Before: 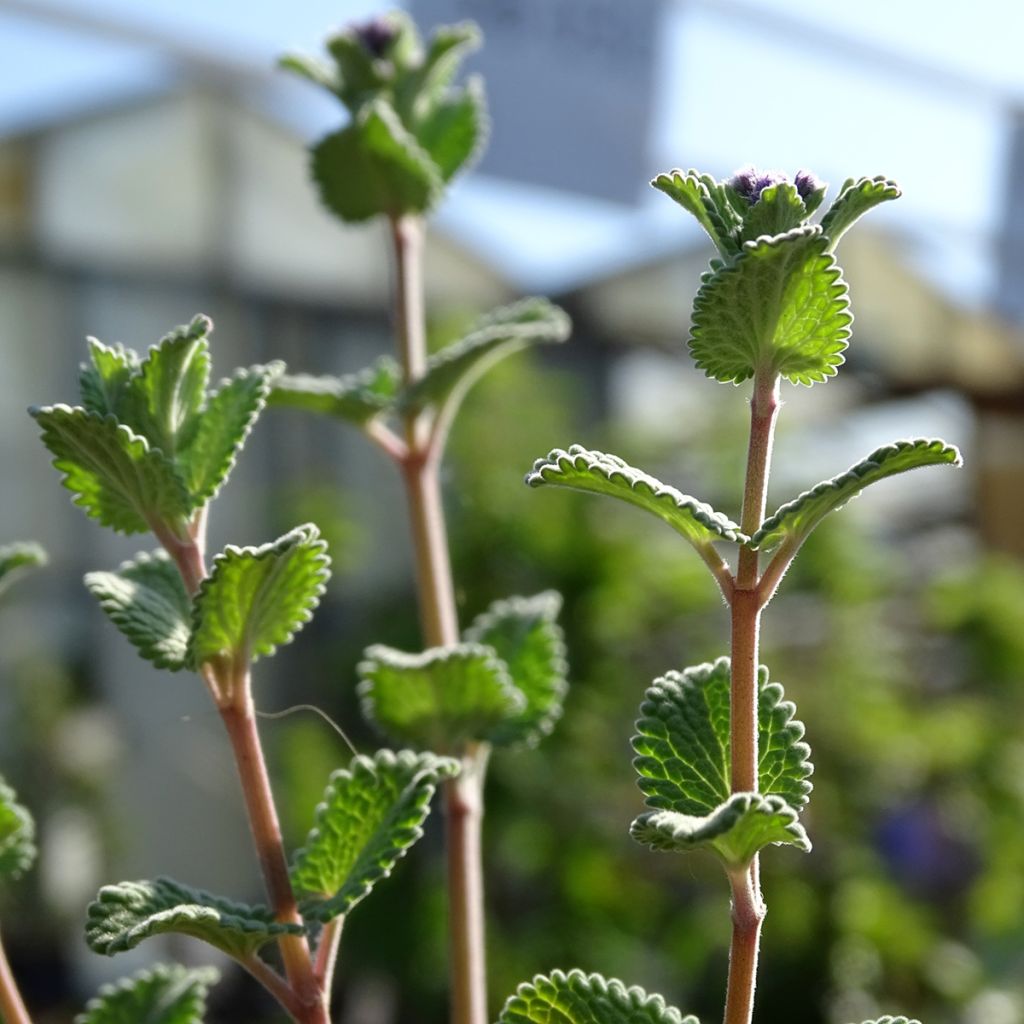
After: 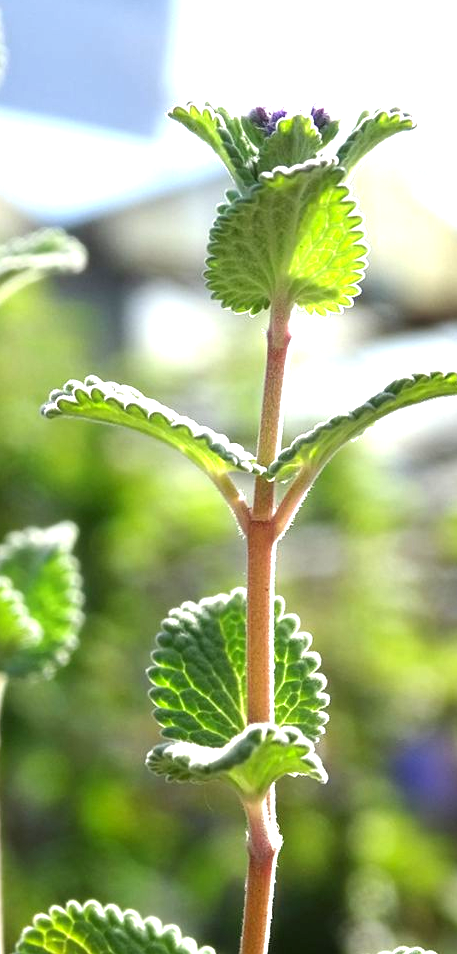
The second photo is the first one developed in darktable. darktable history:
crop: left 47.307%, top 6.806%, right 7.986%
exposure: black level correction 0, exposure 1.326 EV, compensate exposure bias true, compensate highlight preservation false
contrast equalizer: y [[0.5, 0.486, 0.447, 0.446, 0.489, 0.5], [0.5 ×6], [0.5 ×6], [0 ×6], [0 ×6]], mix 0.514
